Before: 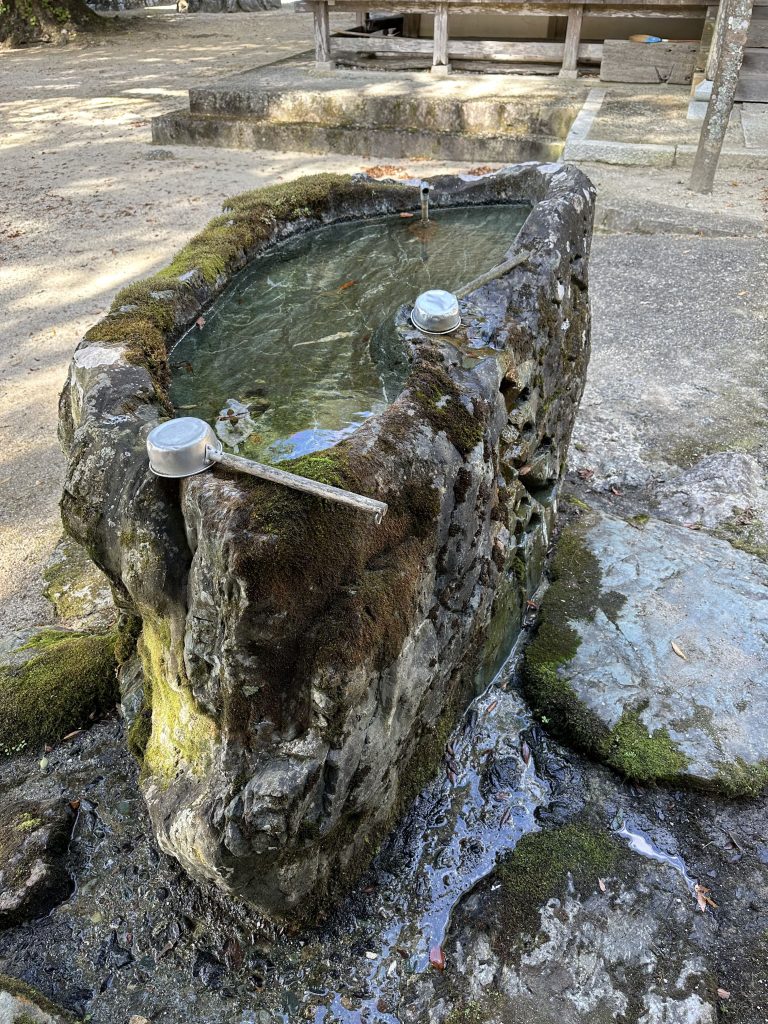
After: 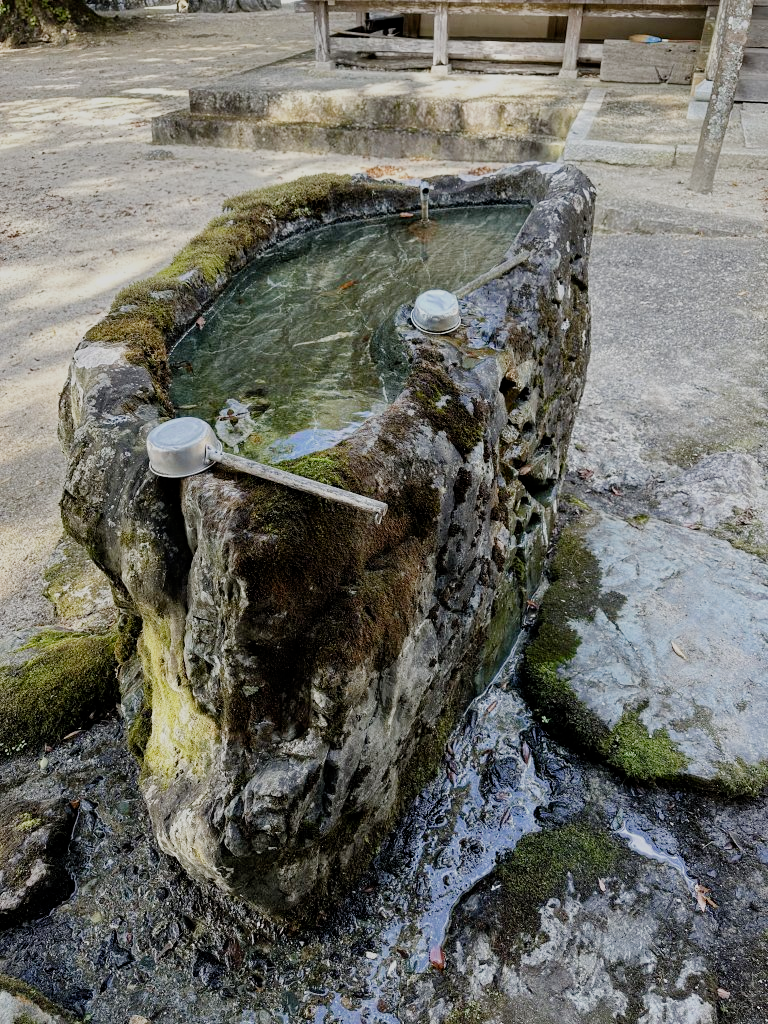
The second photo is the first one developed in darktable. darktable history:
filmic rgb: black relative exposure -9.36 EV, white relative exposure 6.8 EV, threshold 2.99 EV, hardness 3.09, contrast 1.05, add noise in highlights 0.001, preserve chrominance no, color science v3 (2019), use custom middle-gray values true, contrast in highlights soft, enable highlight reconstruction true
